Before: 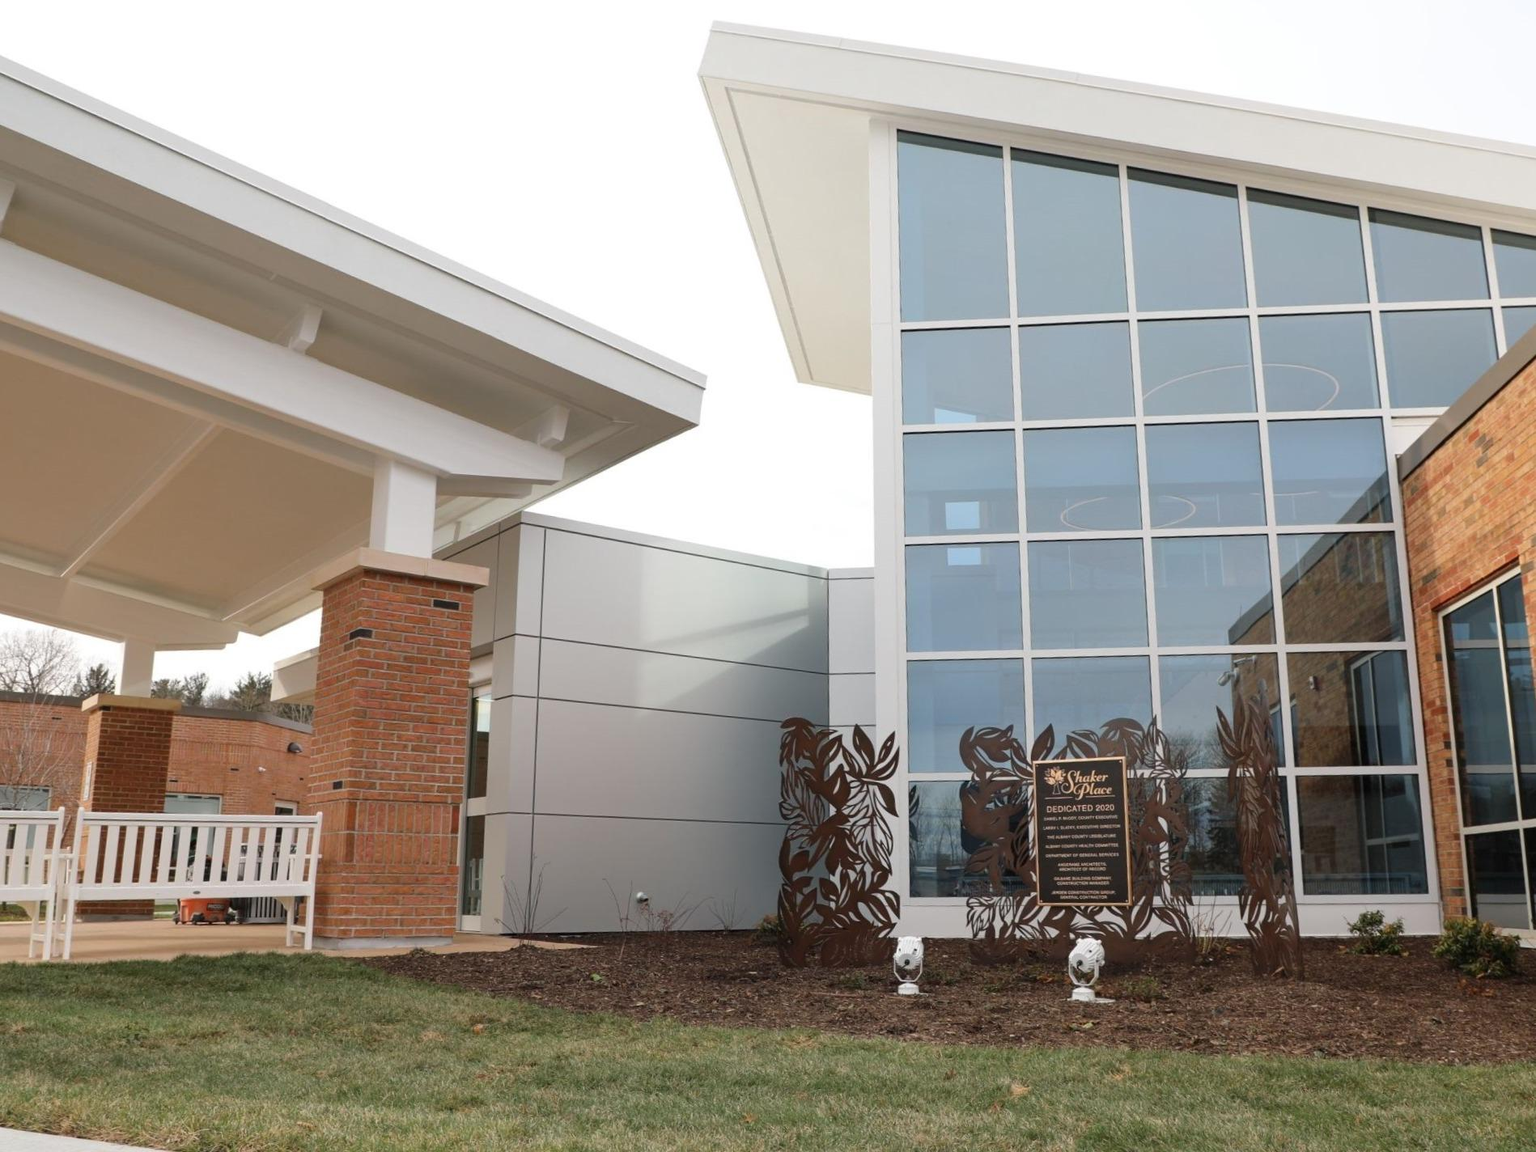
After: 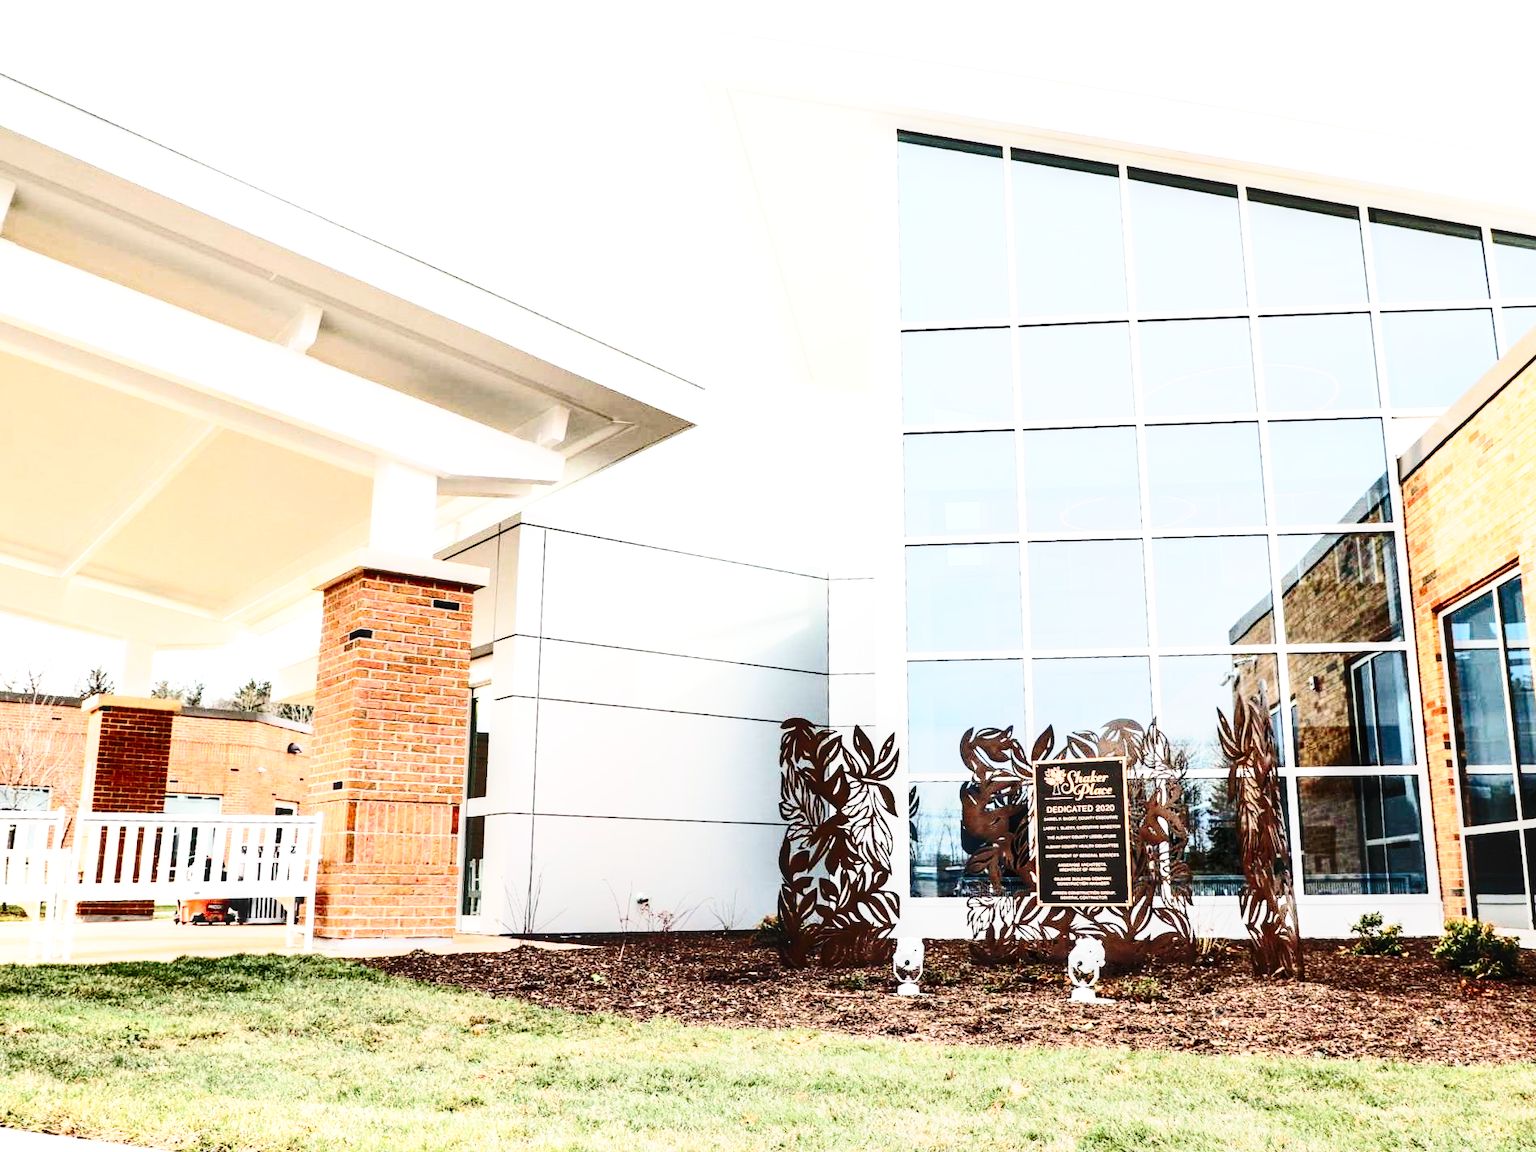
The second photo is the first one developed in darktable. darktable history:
contrast equalizer: y [[0.6 ×6], [0.55 ×6], [0 ×6], [0 ×6], [0 ×6]]
local contrast: on, module defaults
contrast brightness saturation: contrast 0.391, brightness 0.105
exposure: black level correction 0, exposure 1.107 EV, compensate highlight preservation false
base curve: curves: ch0 [(0, 0) (0.028, 0.03) (0.121, 0.232) (0.46, 0.748) (0.859, 0.968) (1, 1)], preserve colors none
